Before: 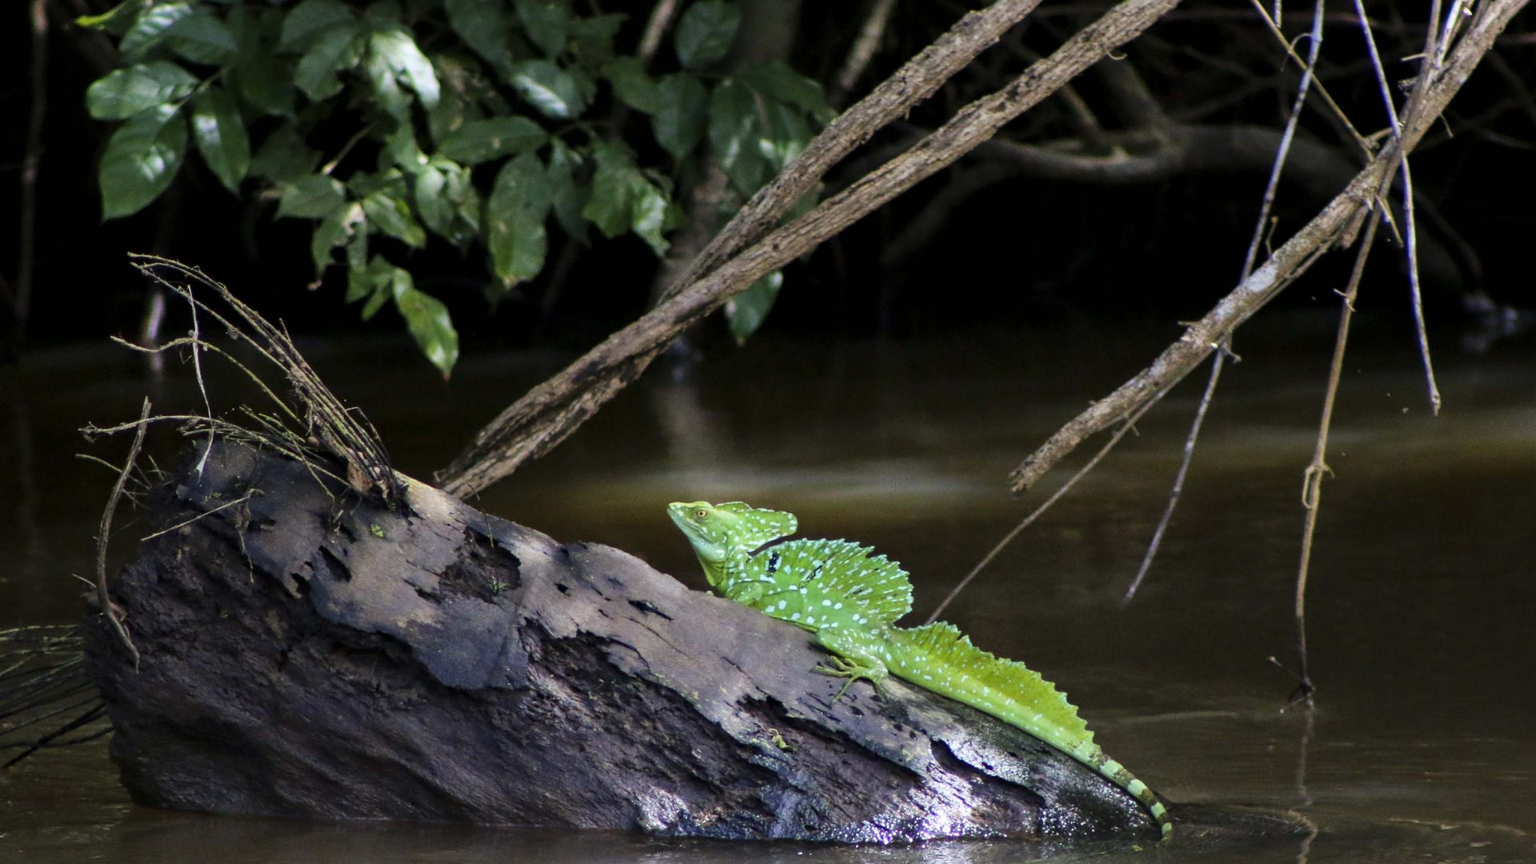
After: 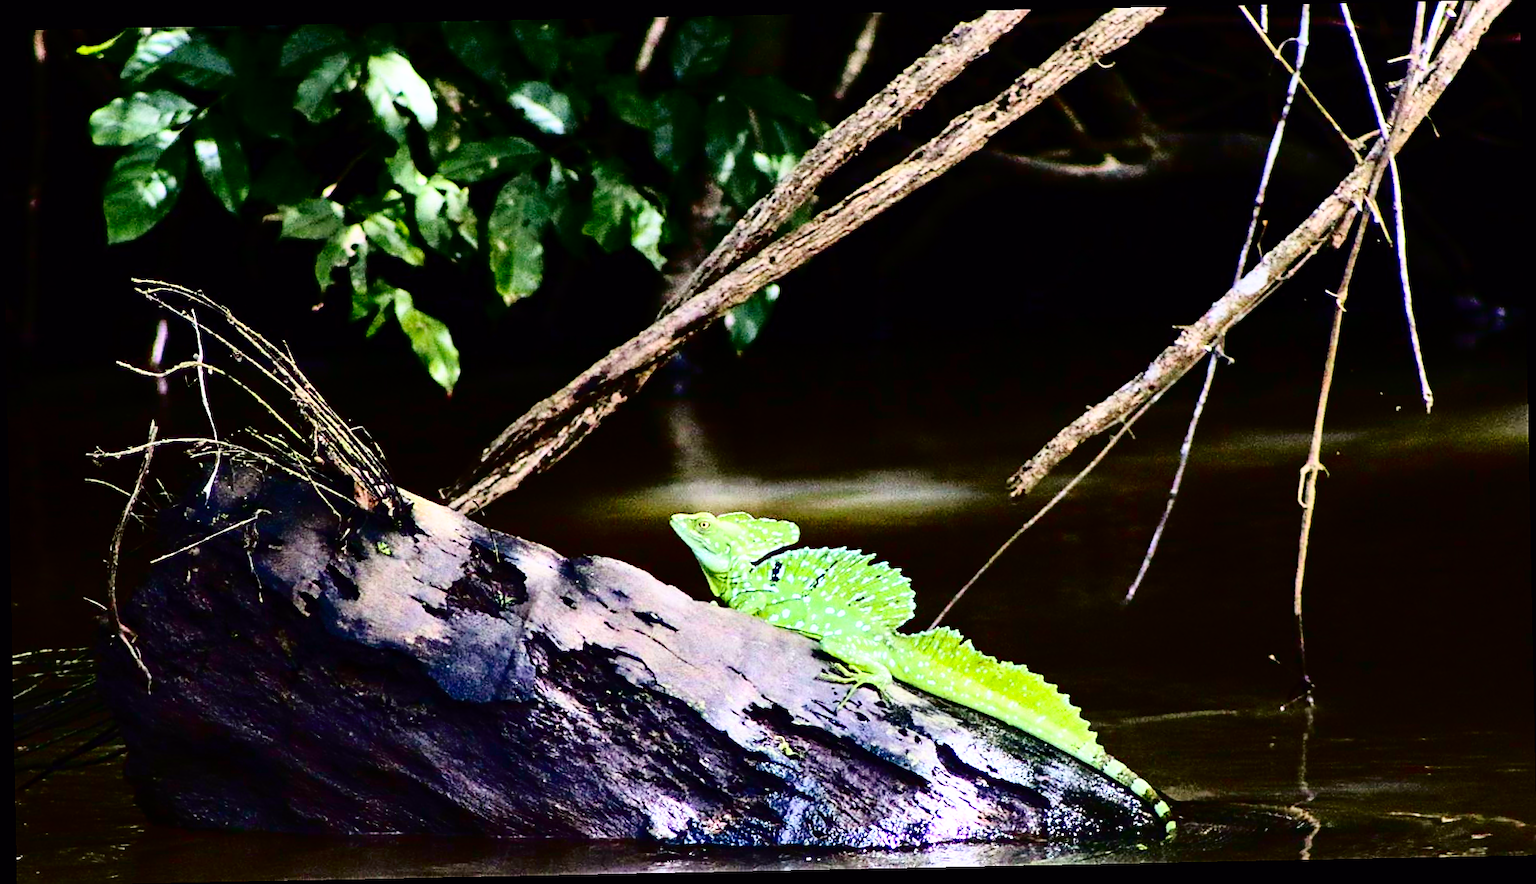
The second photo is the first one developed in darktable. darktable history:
rotate and perspective: rotation -1.17°, automatic cropping off
tone curve: curves: ch0 [(0, 0) (0.126, 0.061) (0.362, 0.382) (0.498, 0.498) (0.706, 0.712) (1, 1)]; ch1 [(0, 0) (0.5, 0.505) (0.55, 0.578) (1, 1)]; ch2 [(0, 0) (0.44, 0.424) (0.489, 0.483) (0.537, 0.538) (1, 1)], color space Lab, independent channels, preserve colors none
sharpen: on, module defaults
base curve: curves: ch0 [(0, 0) (0.028, 0.03) (0.121, 0.232) (0.46, 0.748) (0.859, 0.968) (1, 1)], preserve colors none
white balance: emerald 1
contrast brightness saturation: contrast 0.4, brightness 0.05, saturation 0.25
